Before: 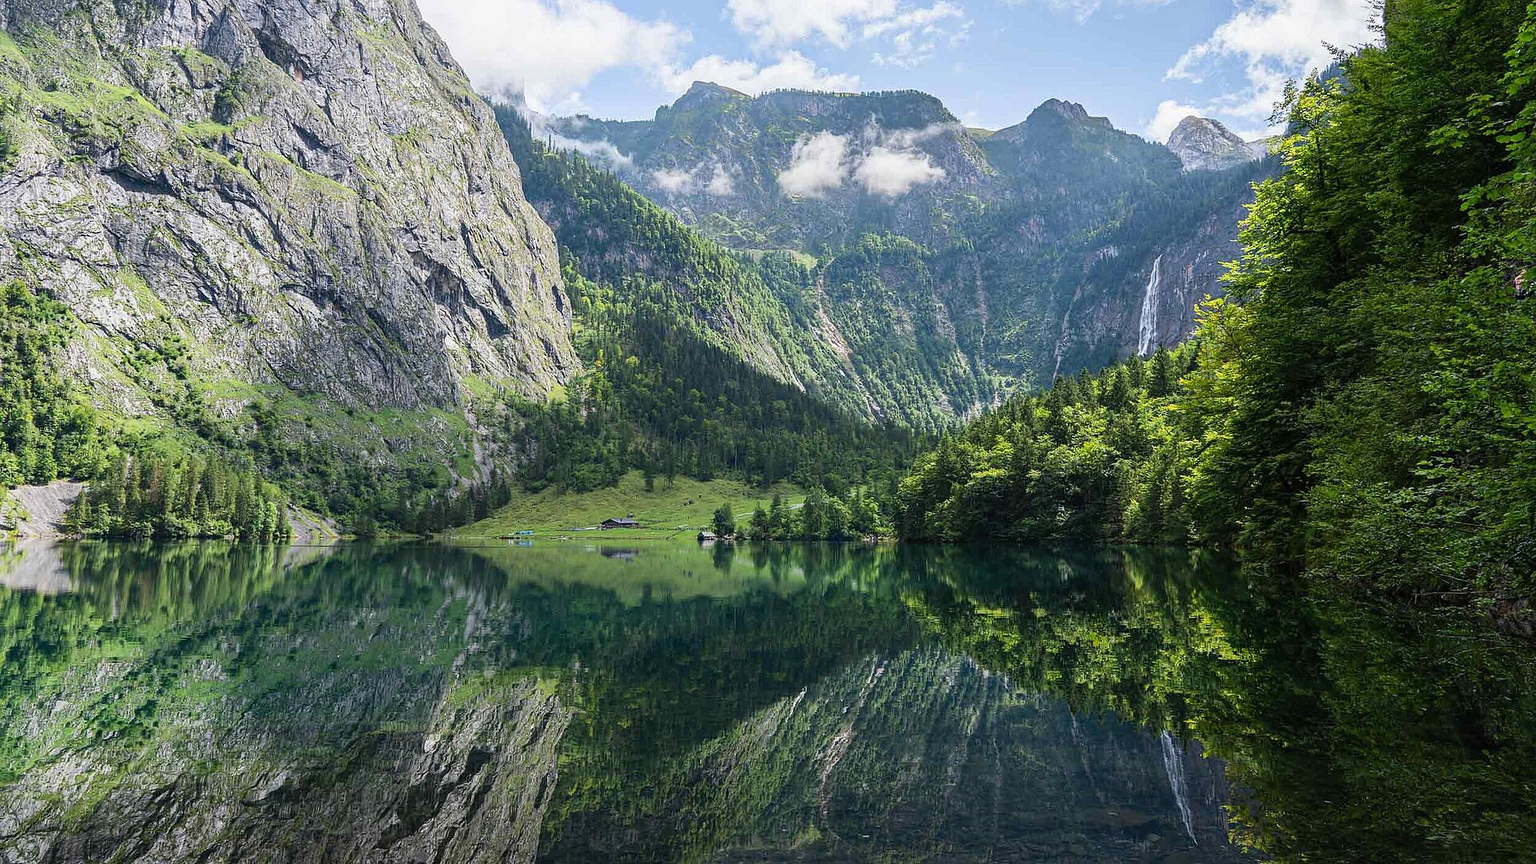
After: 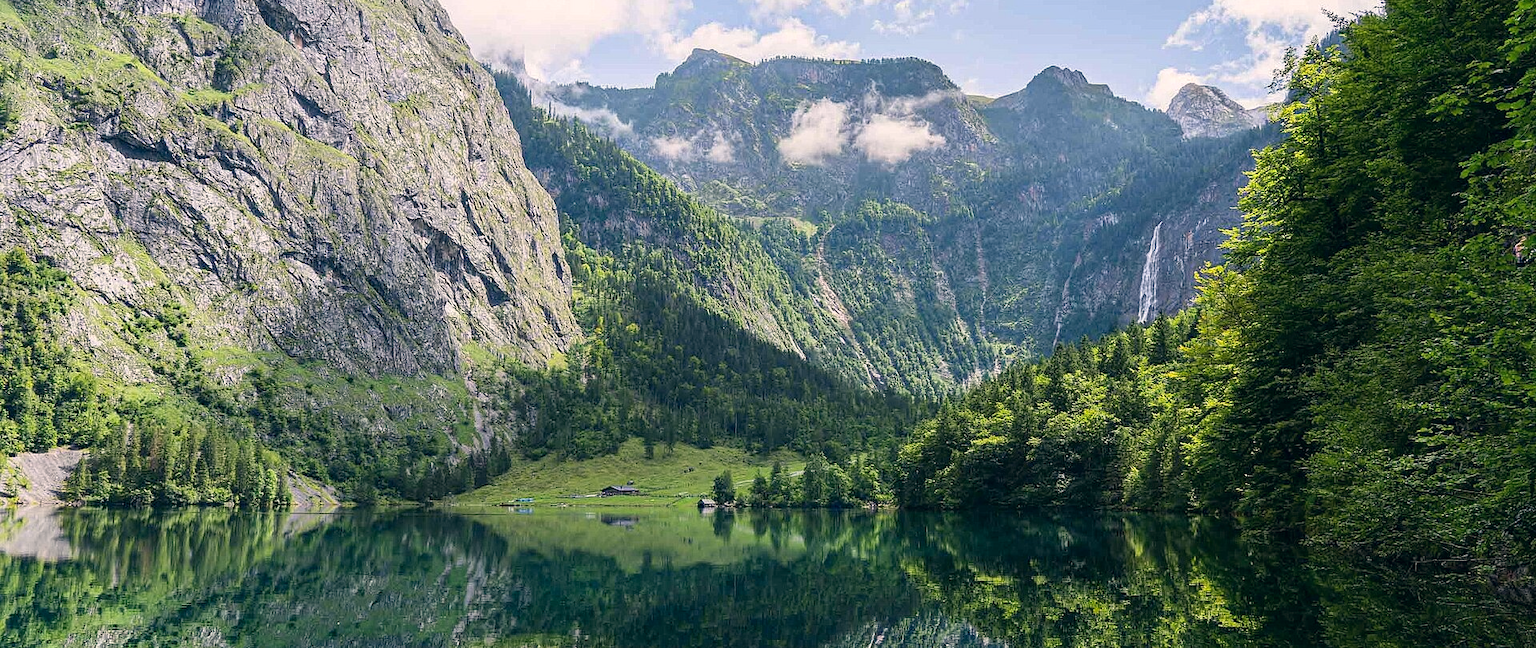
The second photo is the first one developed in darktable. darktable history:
color correction: highlights a* 5.38, highlights b* 5.3, shadows a* -4.26, shadows b* -5.11
crop: top 3.857%, bottom 21.132%
